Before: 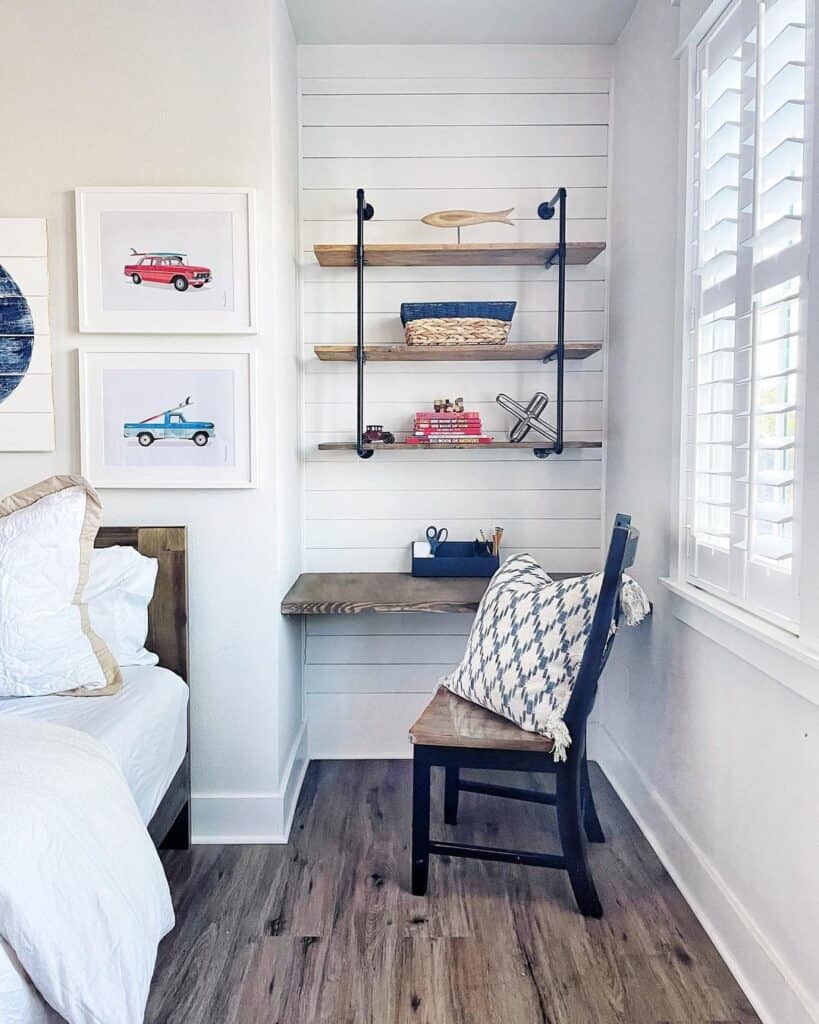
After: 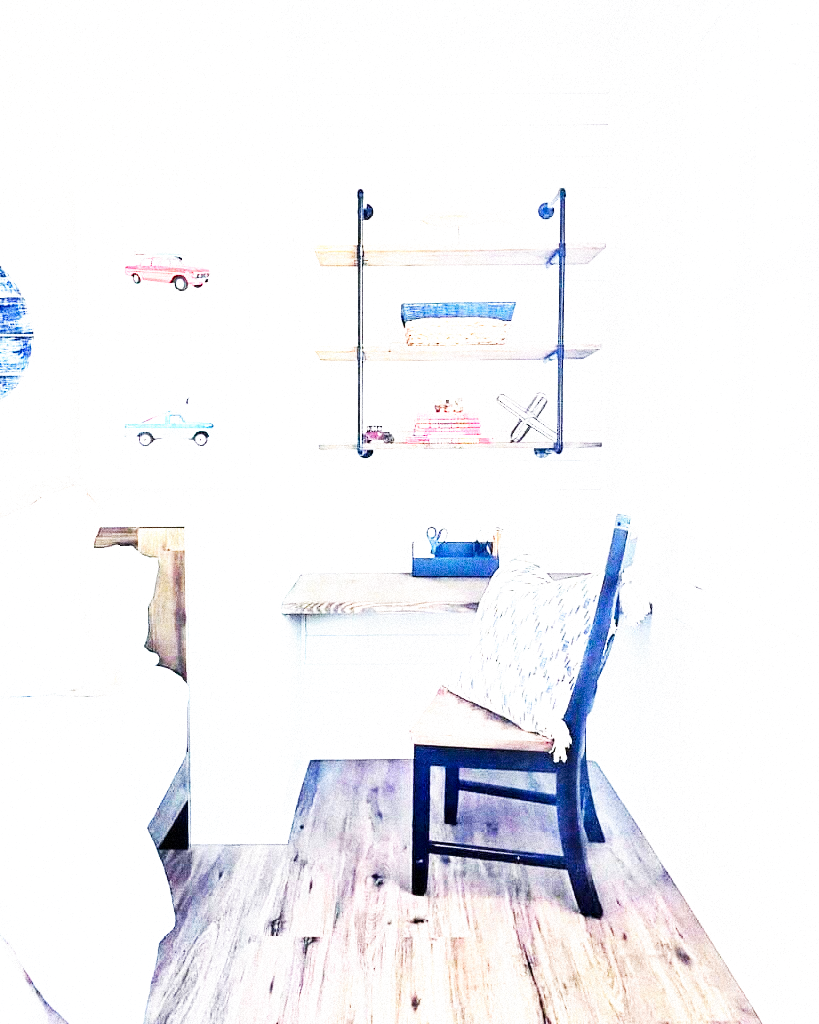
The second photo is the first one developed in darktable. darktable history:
grain: coarseness 14.49 ISO, strength 48.04%, mid-tones bias 35%
base curve: curves: ch0 [(0, 0) (0.007, 0.004) (0.027, 0.03) (0.046, 0.07) (0.207, 0.54) (0.442, 0.872) (0.673, 0.972) (1, 1)], preserve colors none
exposure: black level correction 0.001, exposure 1.646 EV, compensate exposure bias true, compensate highlight preservation false
